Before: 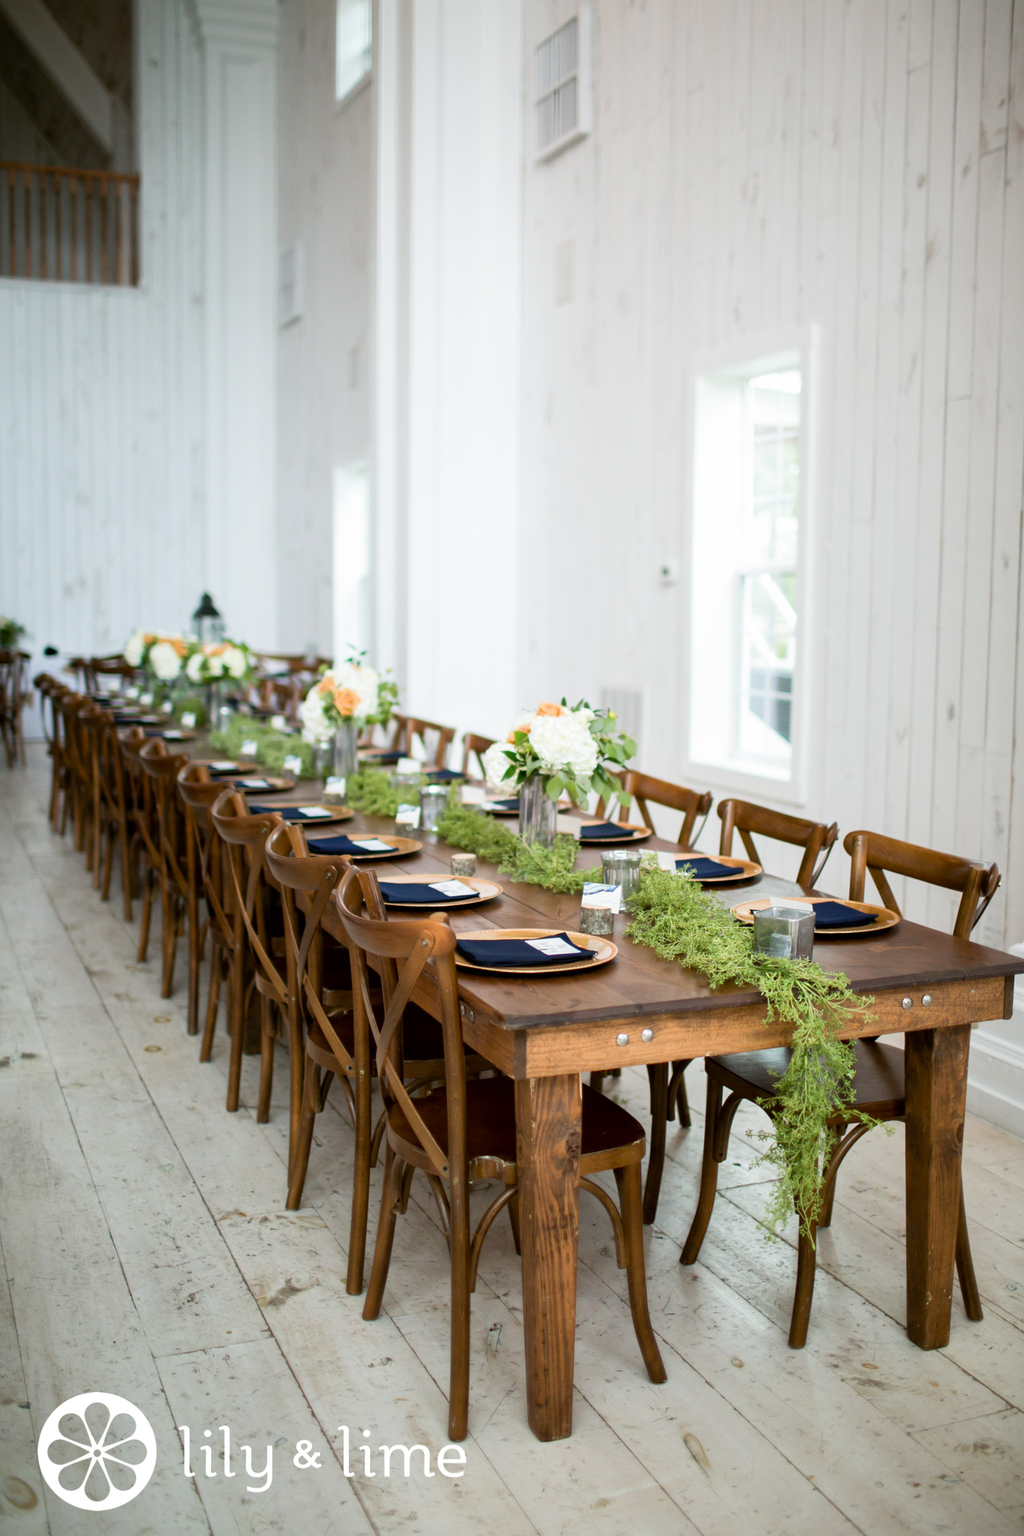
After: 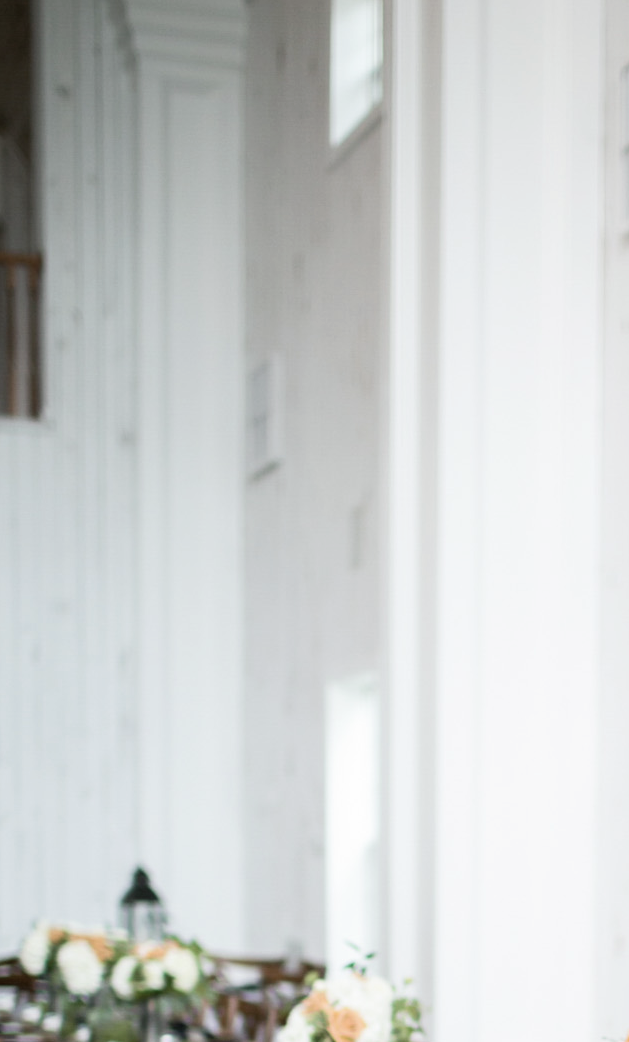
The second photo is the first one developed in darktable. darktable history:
crop and rotate: left 10.817%, top 0.062%, right 47.194%, bottom 53.626%
contrast brightness saturation: contrast 0.1, saturation -0.36
